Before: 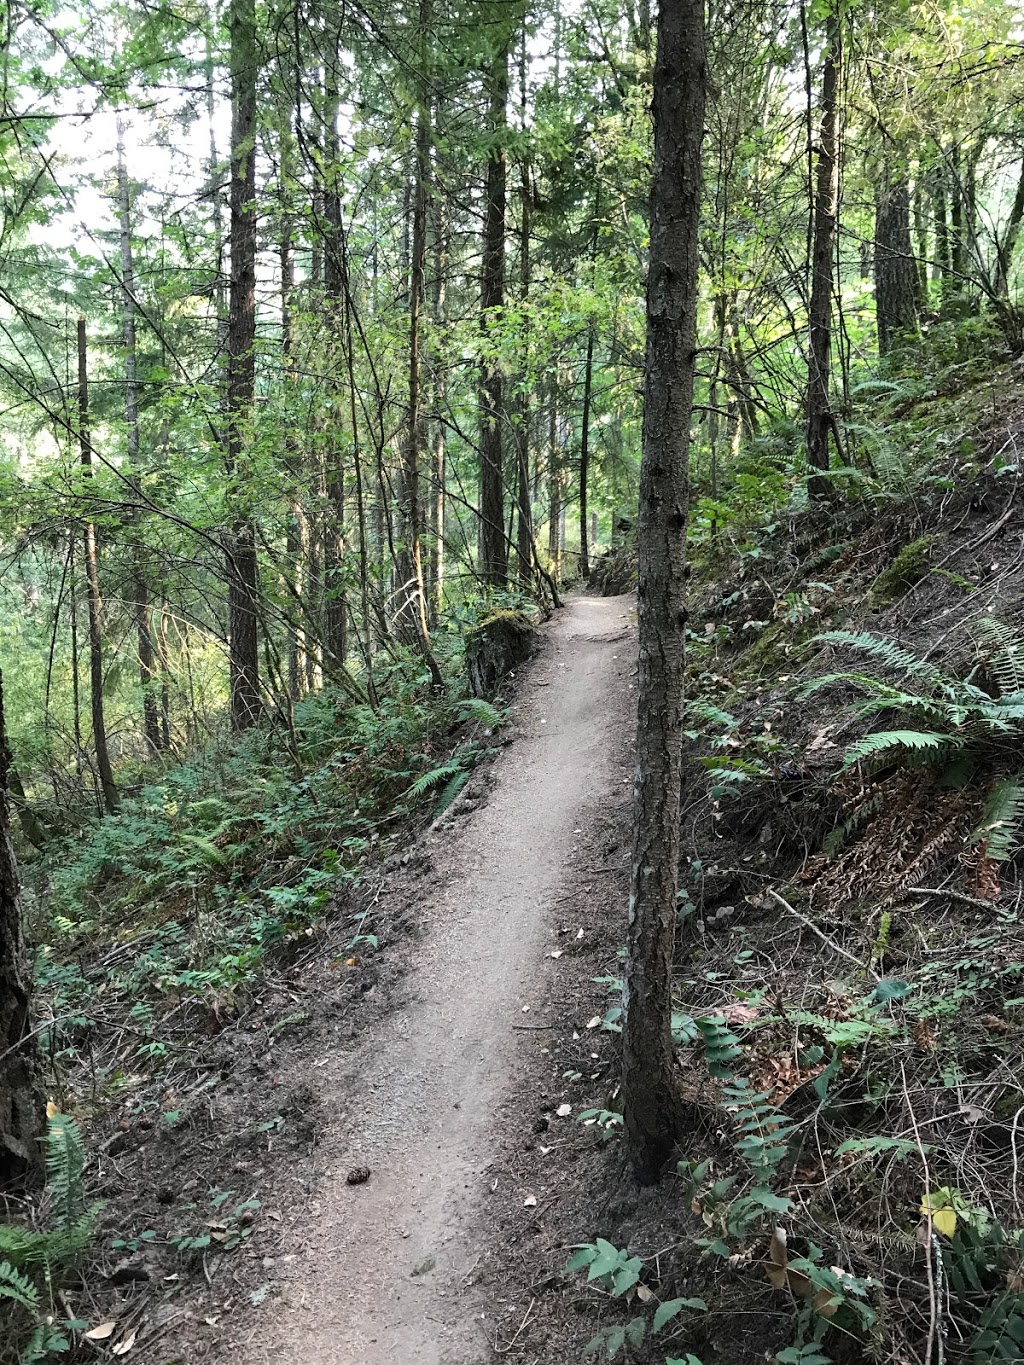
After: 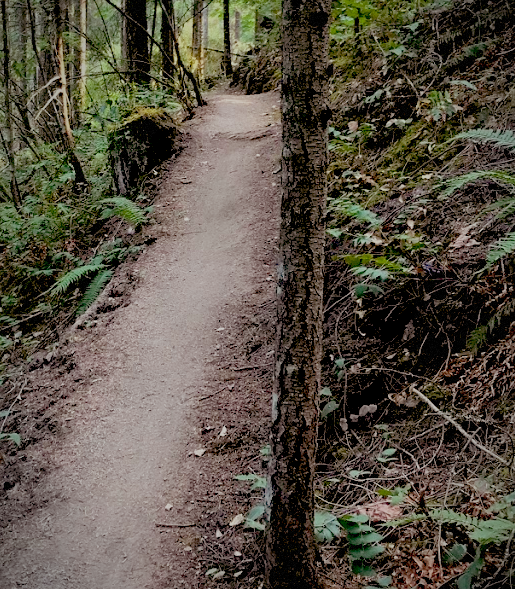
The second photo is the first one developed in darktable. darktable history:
exposure: black level correction 0.028, exposure -0.077 EV, compensate exposure bias true, compensate highlight preservation false
vignetting: fall-off start 72.79%, fall-off radius 108.27%, brightness -0.579, saturation -0.268, width/height ratio 0.731, dithering 8-bit output
color balance rgb: power › chroma 1.548%, power › hue 27.2°, linear chroma grading › global chroma 8.814%, perceptual saturation grading › global saturation 1.492%, perceptual saturation grading › highlights -1.935%, perceptual saturation grading › mid-tones 4.398%, perceptual saturation grading › shadows 7.904%, contrast -29.707%
crop: left 34.899%, top 36.848%, right 14.807%, bottom 19.944%
